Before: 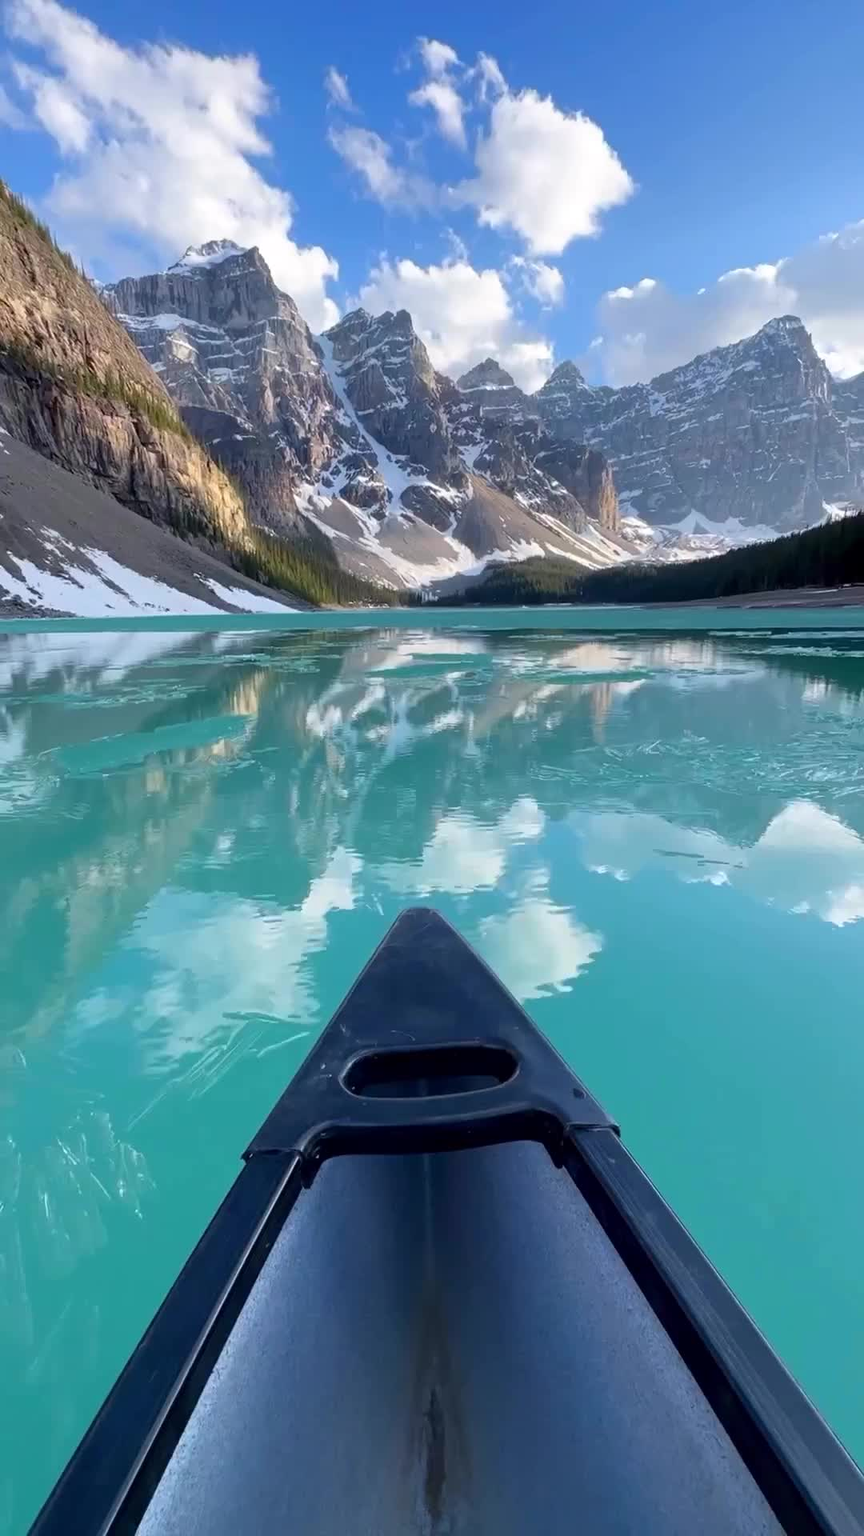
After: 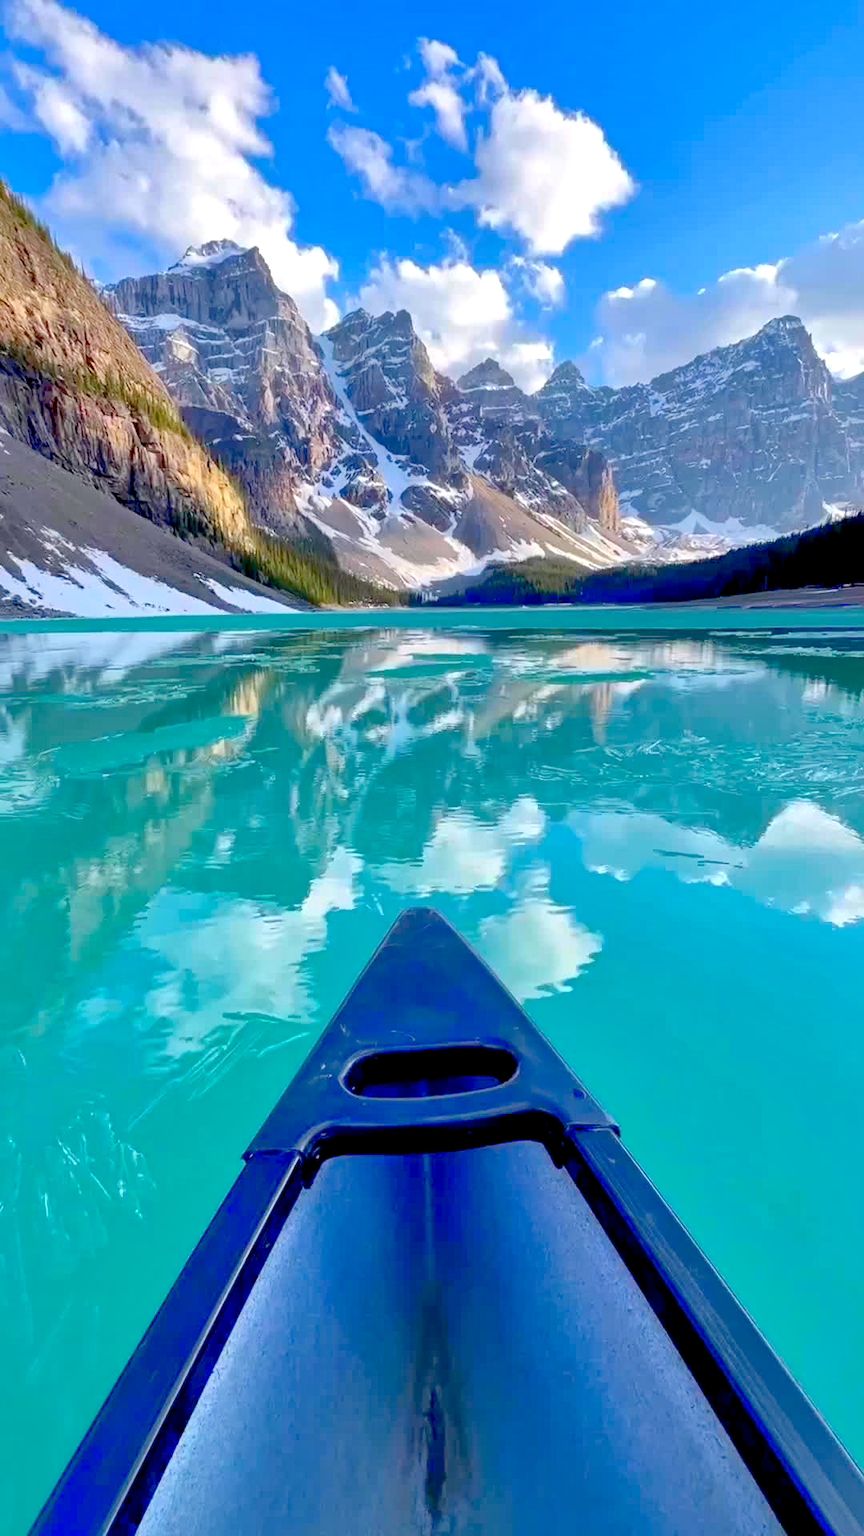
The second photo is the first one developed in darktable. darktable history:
levels: black 0.087%, levels [0, 0.43, 0.984]
local contrast: mode bilateral grid, contrast 20, coarseness 50, detail 132%, midtone range 0.2
haze removal: compatibility mode true, adaptive false
color balance rgb: perceptual saturation grading › global saturation 0.882%, global vibrance 25.224%
exposure: black level correction 0.009, exposure 0.016 EV, compensate exposure bias true, compensate highlight preservation false
shadows and highlights: on, module defaults
